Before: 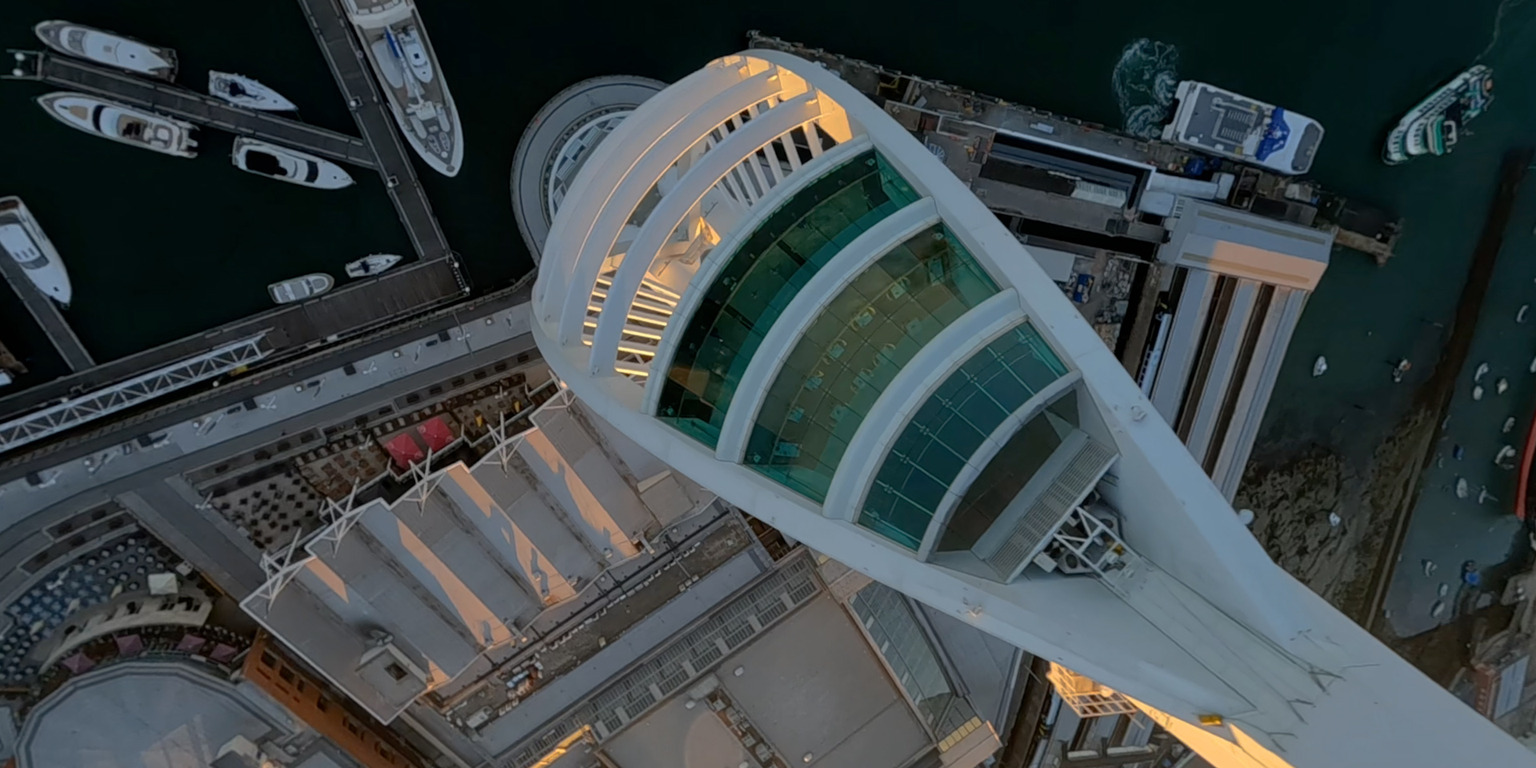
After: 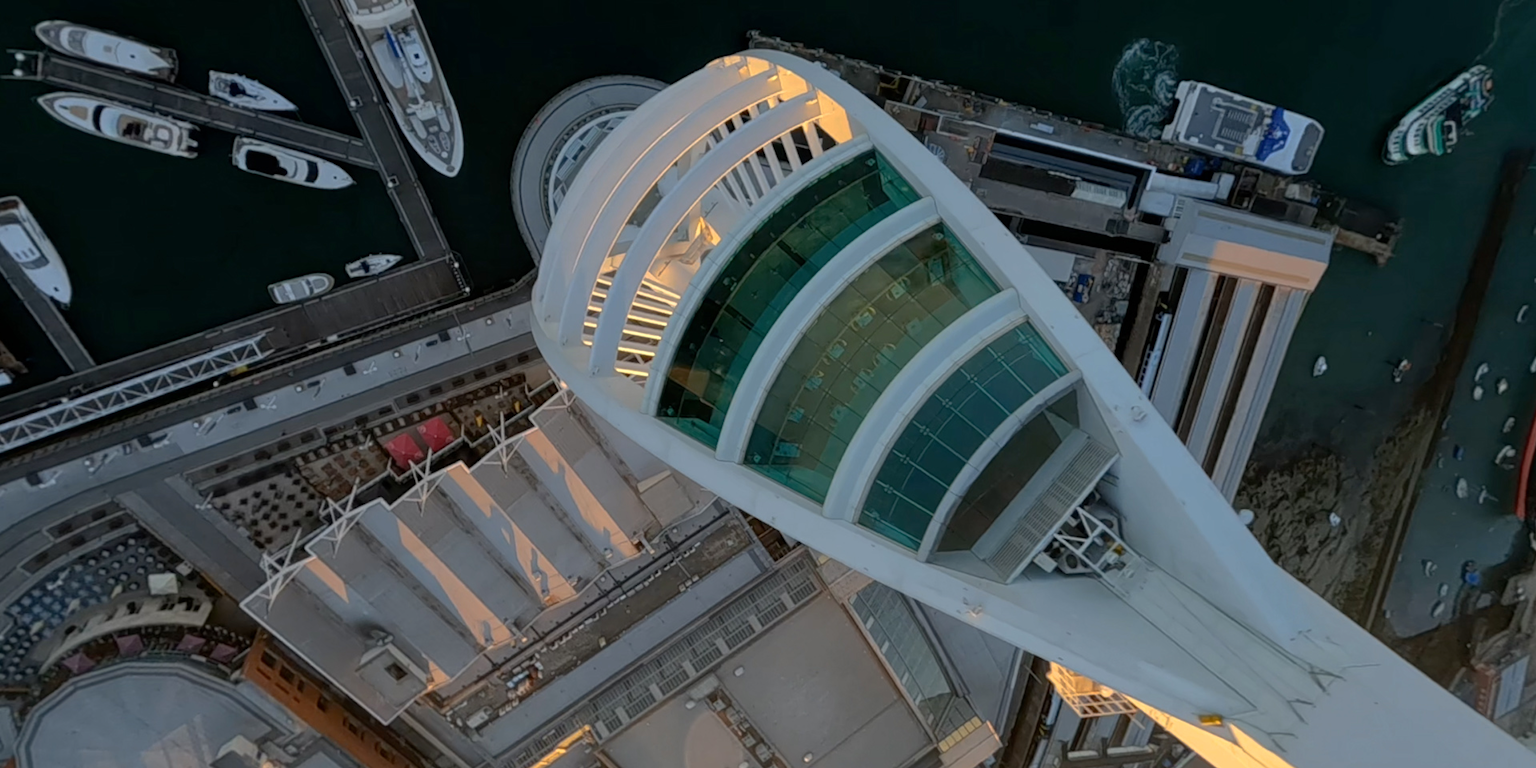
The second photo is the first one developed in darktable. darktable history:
exposure: exposure 0.173 EV, compensate highlight preservation false
